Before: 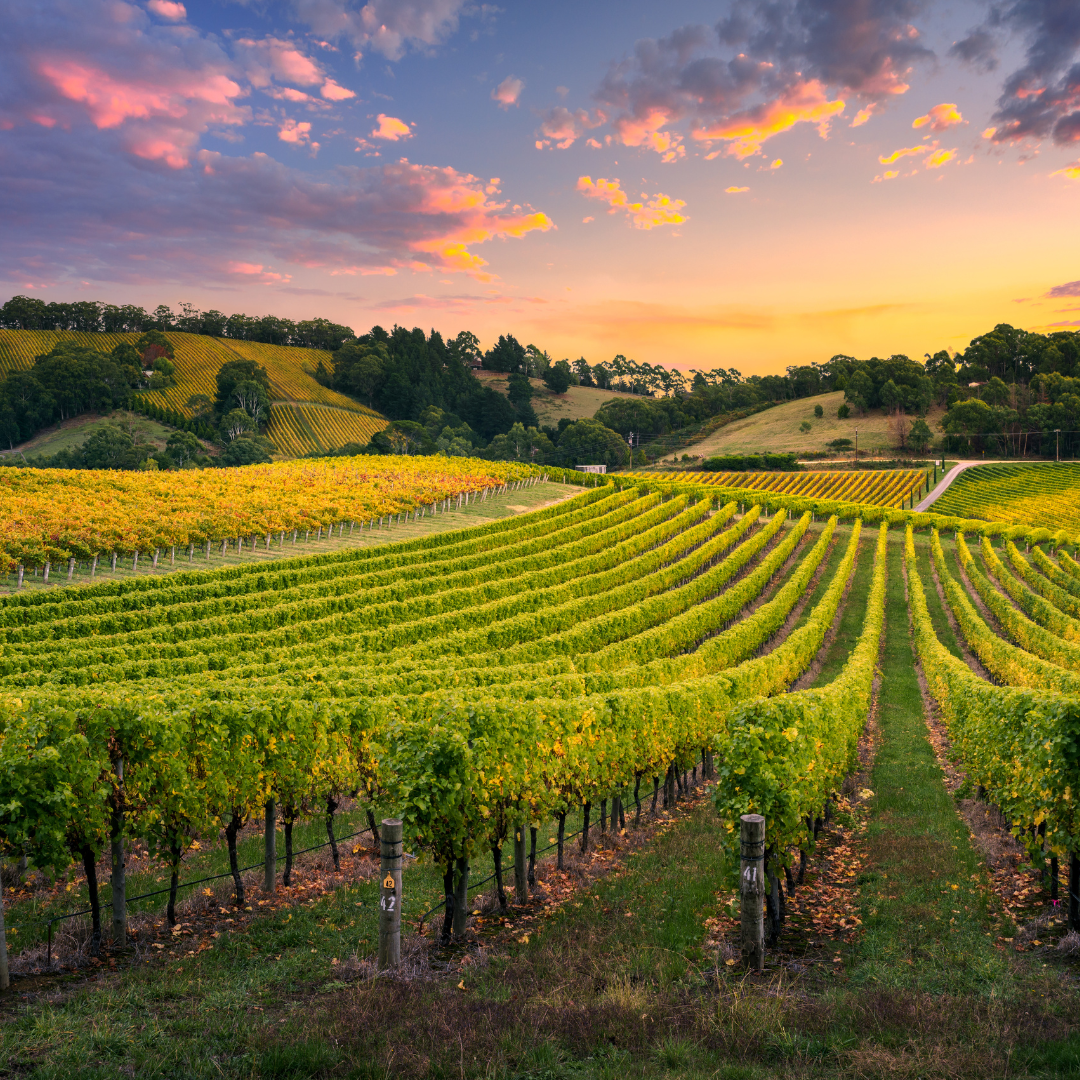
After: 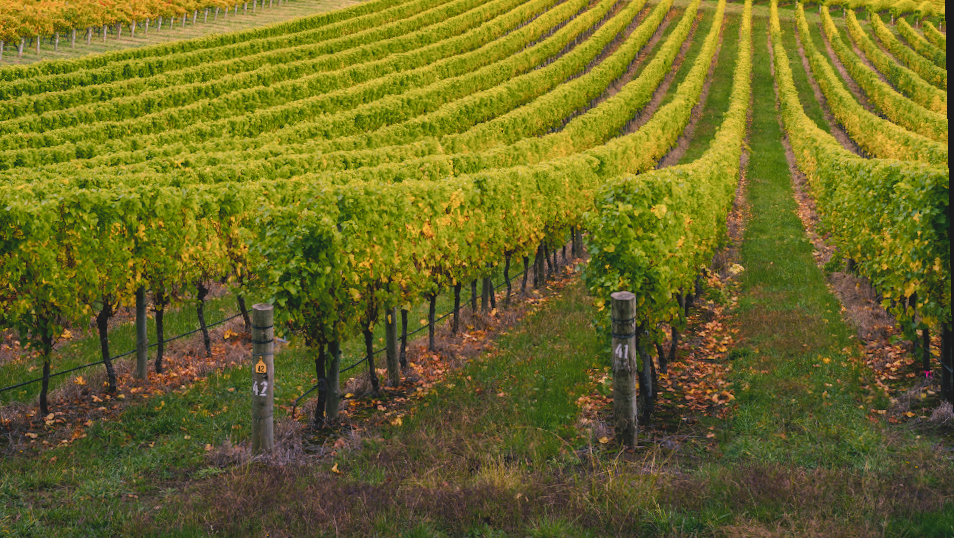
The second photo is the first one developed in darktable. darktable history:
crop and rotate: left 13.306%, top 48.129%, bottom 2.928%
contrast brightness saturation: contrast -0.15, brightness 0.05, saturation -0.12
color balance rgb: perceptual saturation grading › global saturation 20%, perceptual saturation grading › highlights -25%, perceptual saturation grading › shadows 25%
rotate and perspective: rotation -1.17°, automatic cropping off
